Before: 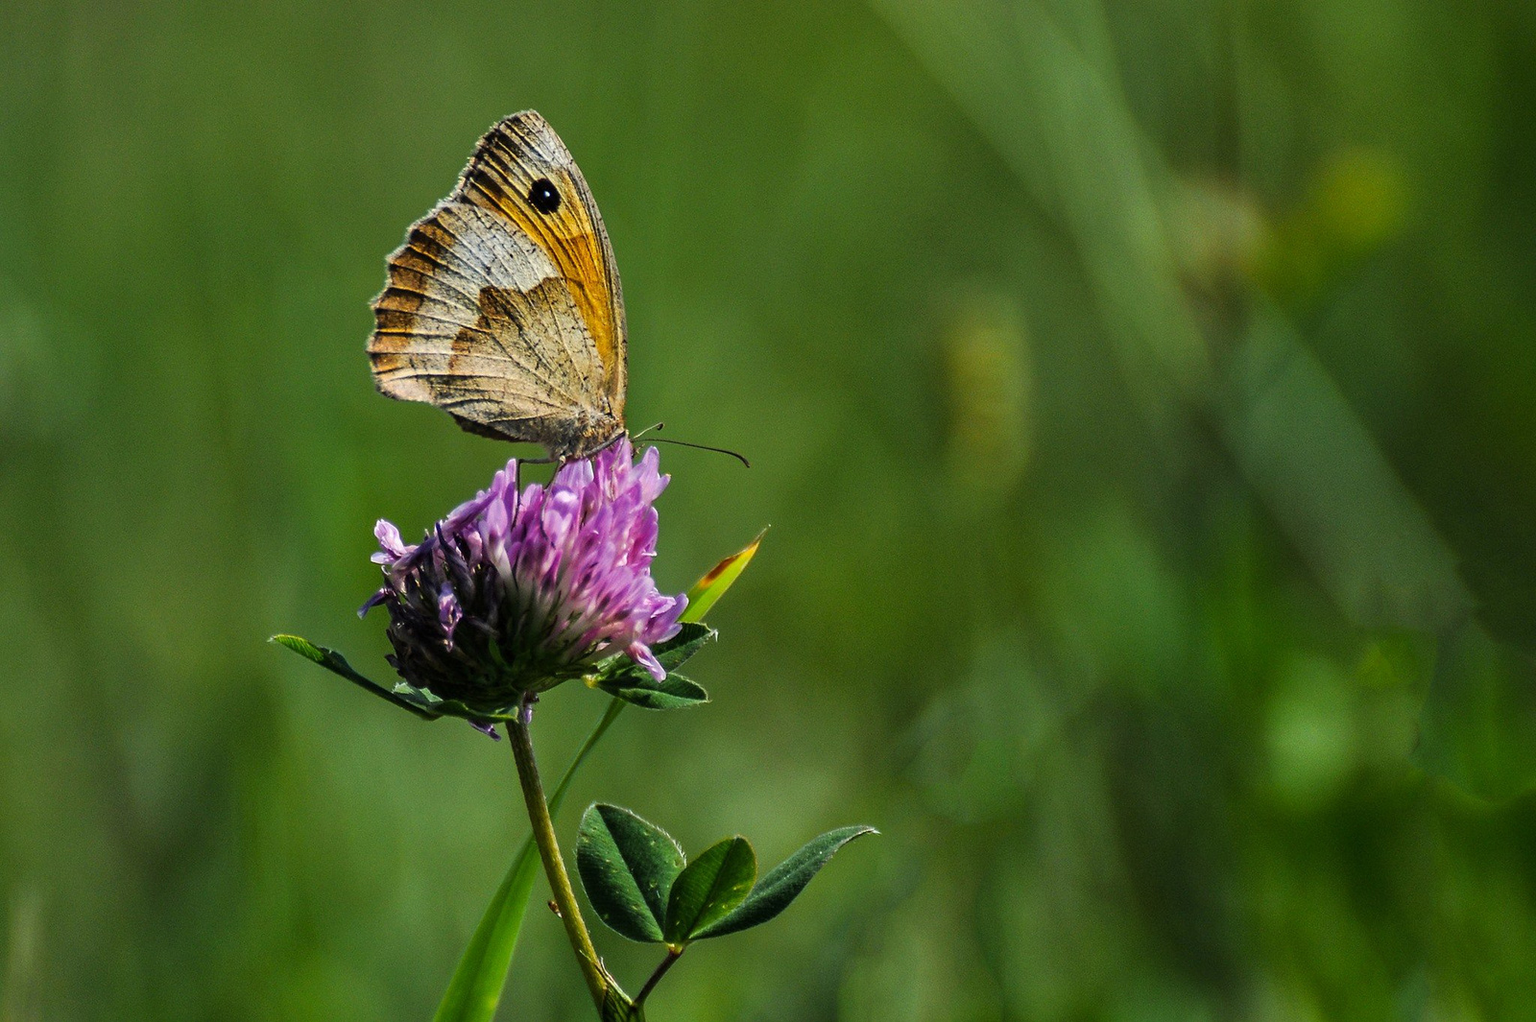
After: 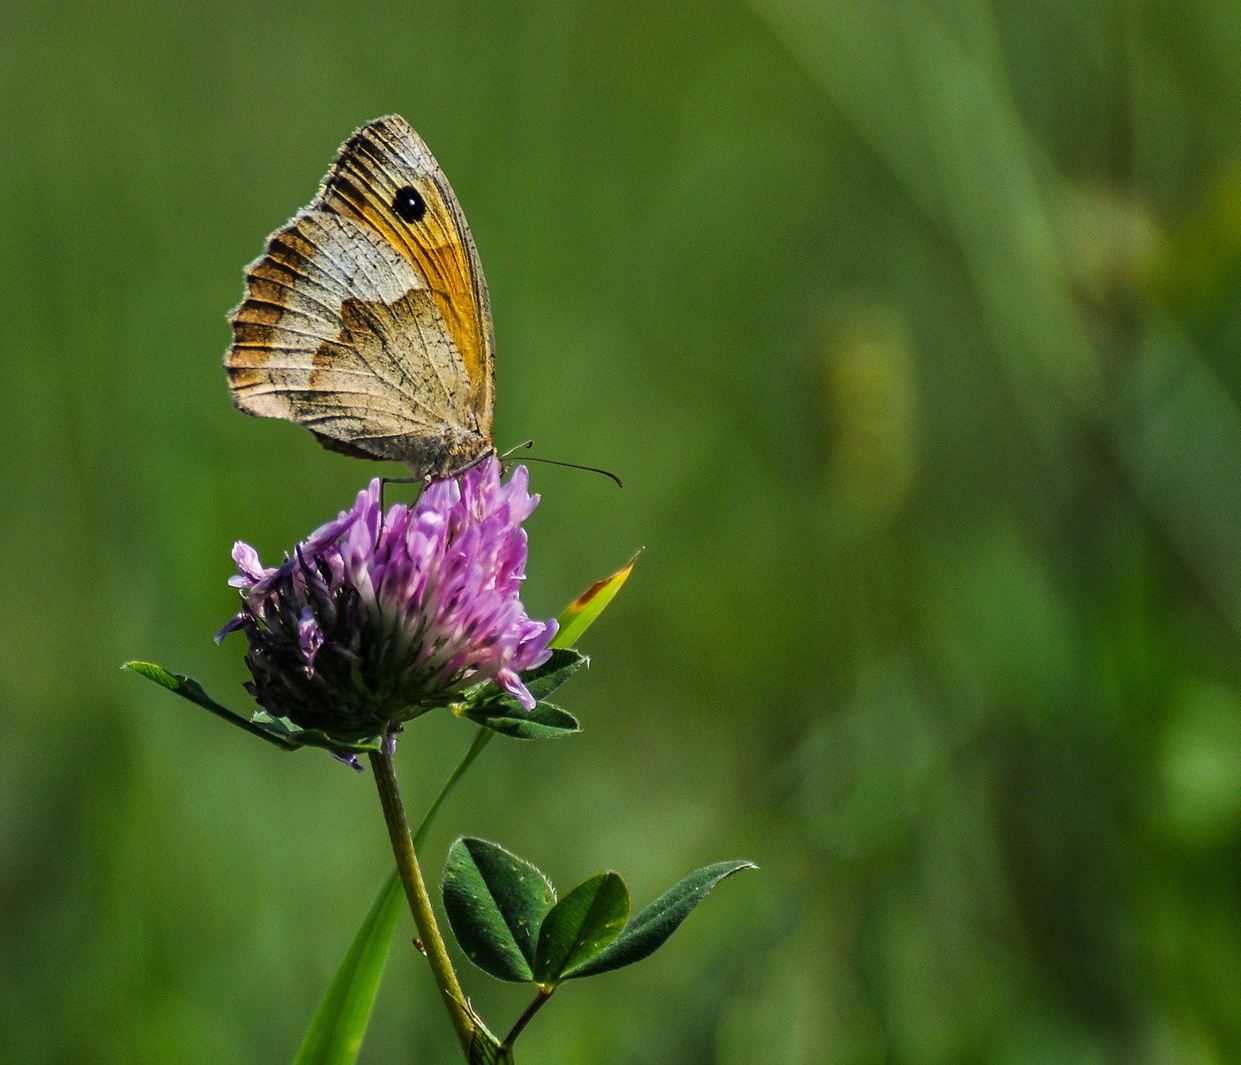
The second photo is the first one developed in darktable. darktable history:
crop: left 9.899%, right 12.517%
